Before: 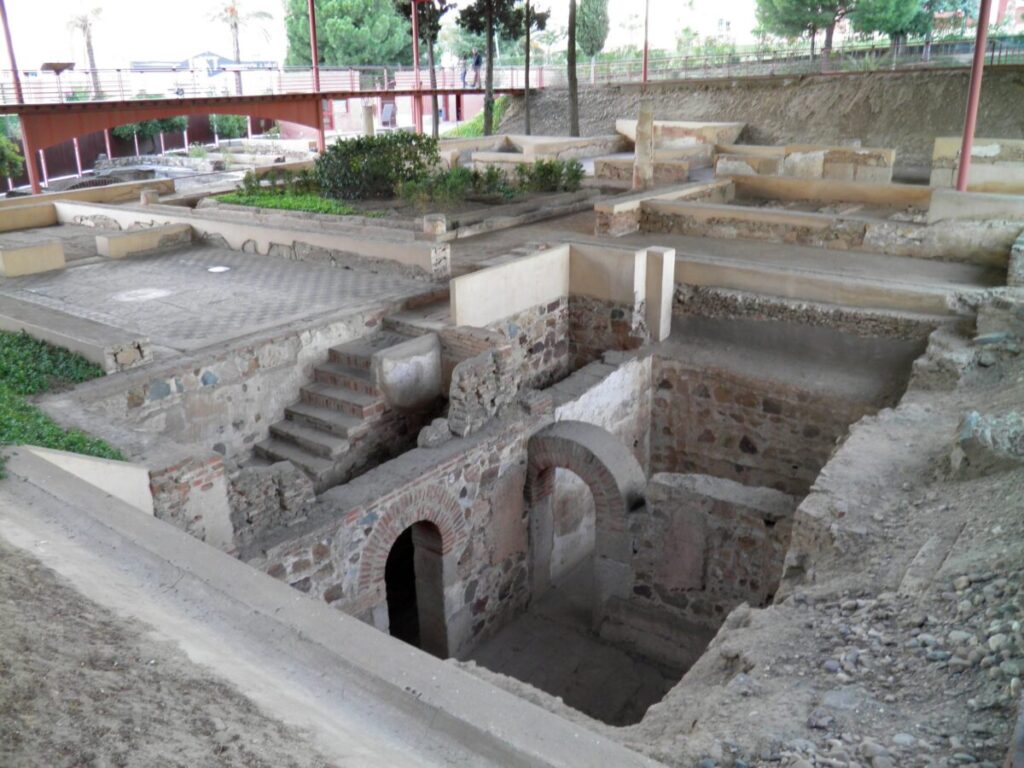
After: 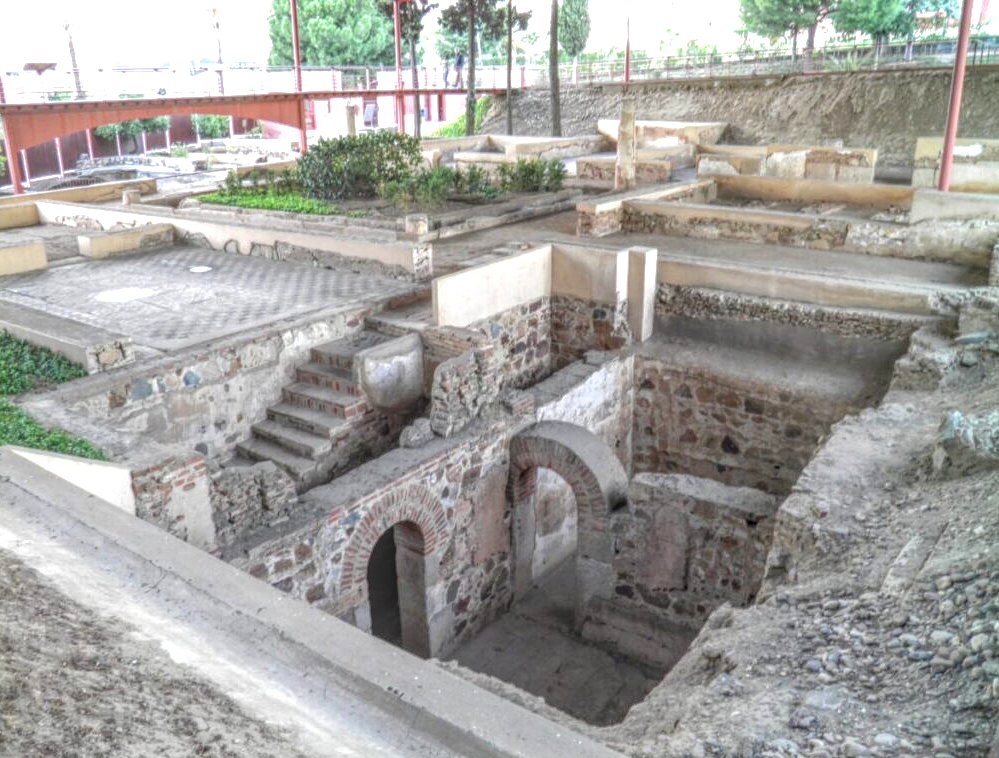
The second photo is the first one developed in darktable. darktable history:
exposure: black level correction 0, exposure 0.6 EV, compensate highlight preservation false
local contrast: highlights 20%, shadows 30%, detail 200%, midtone range 0.2
crop and rotate: left 1.774%, right 0.633%, bottom 1.28%
